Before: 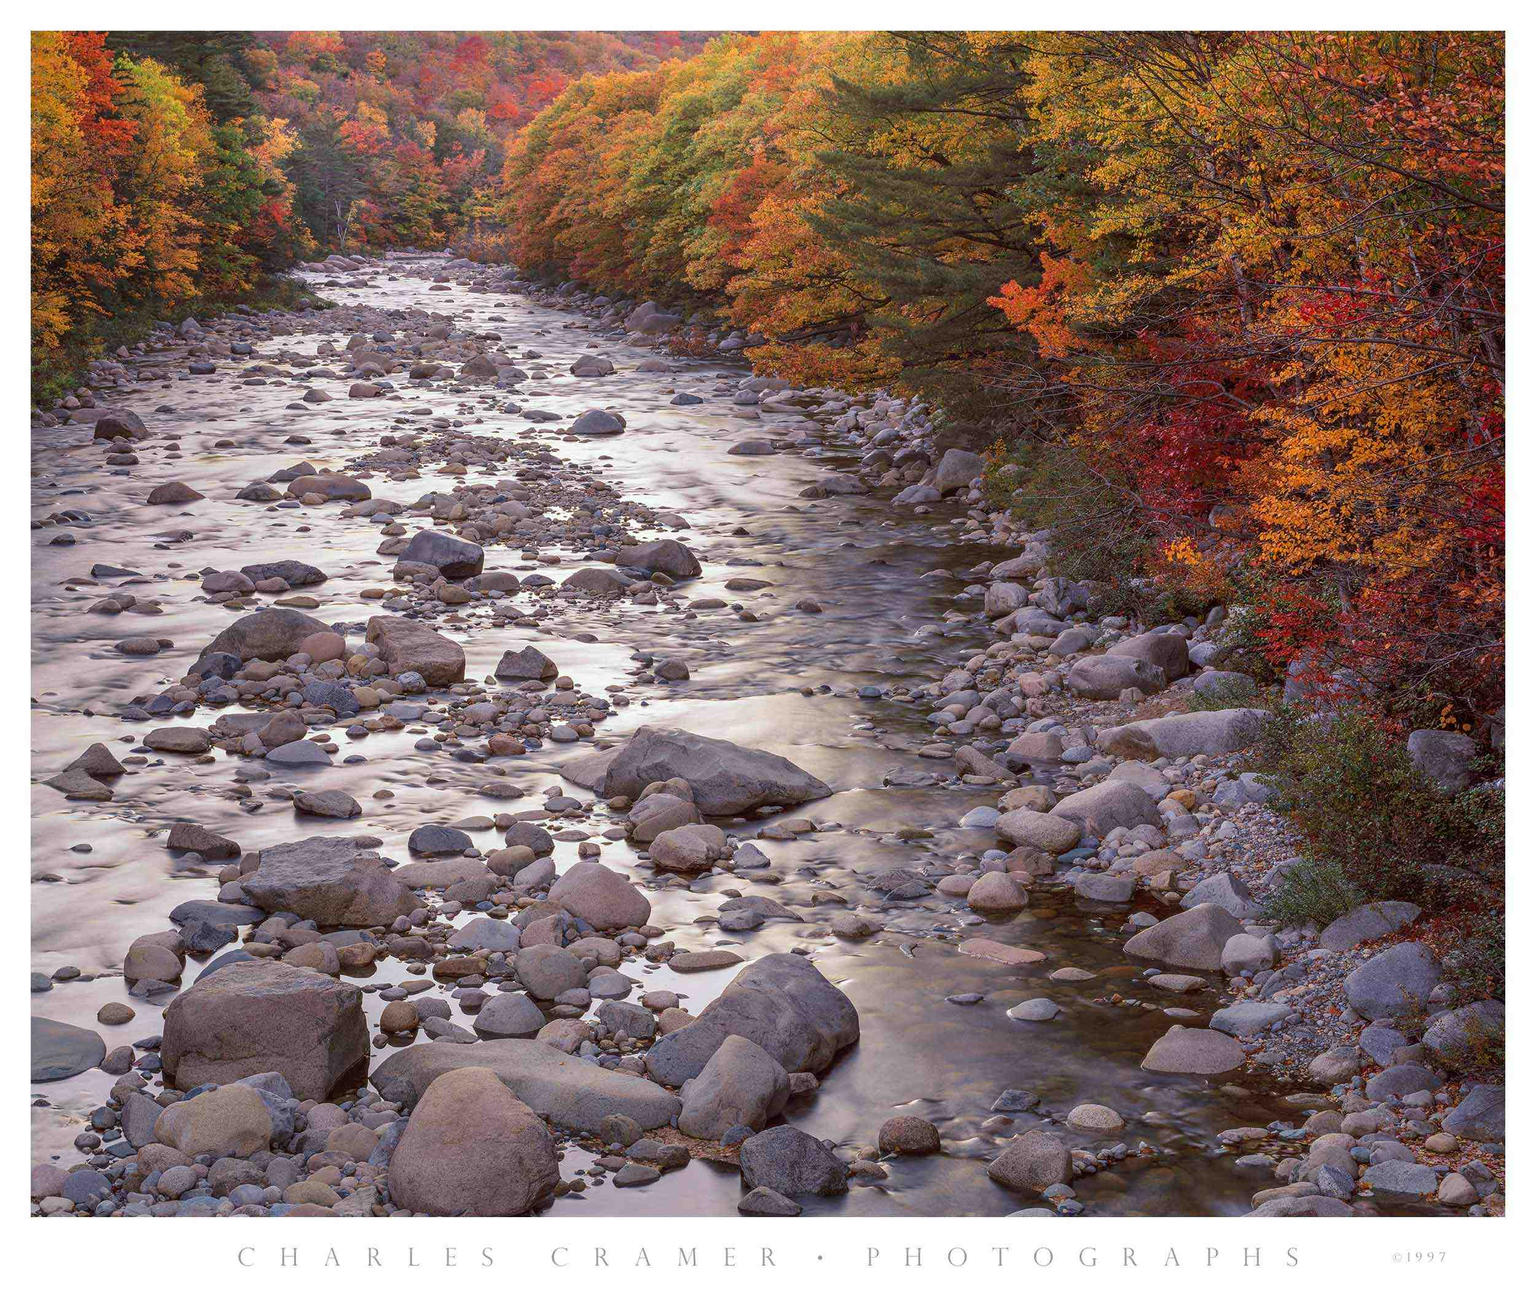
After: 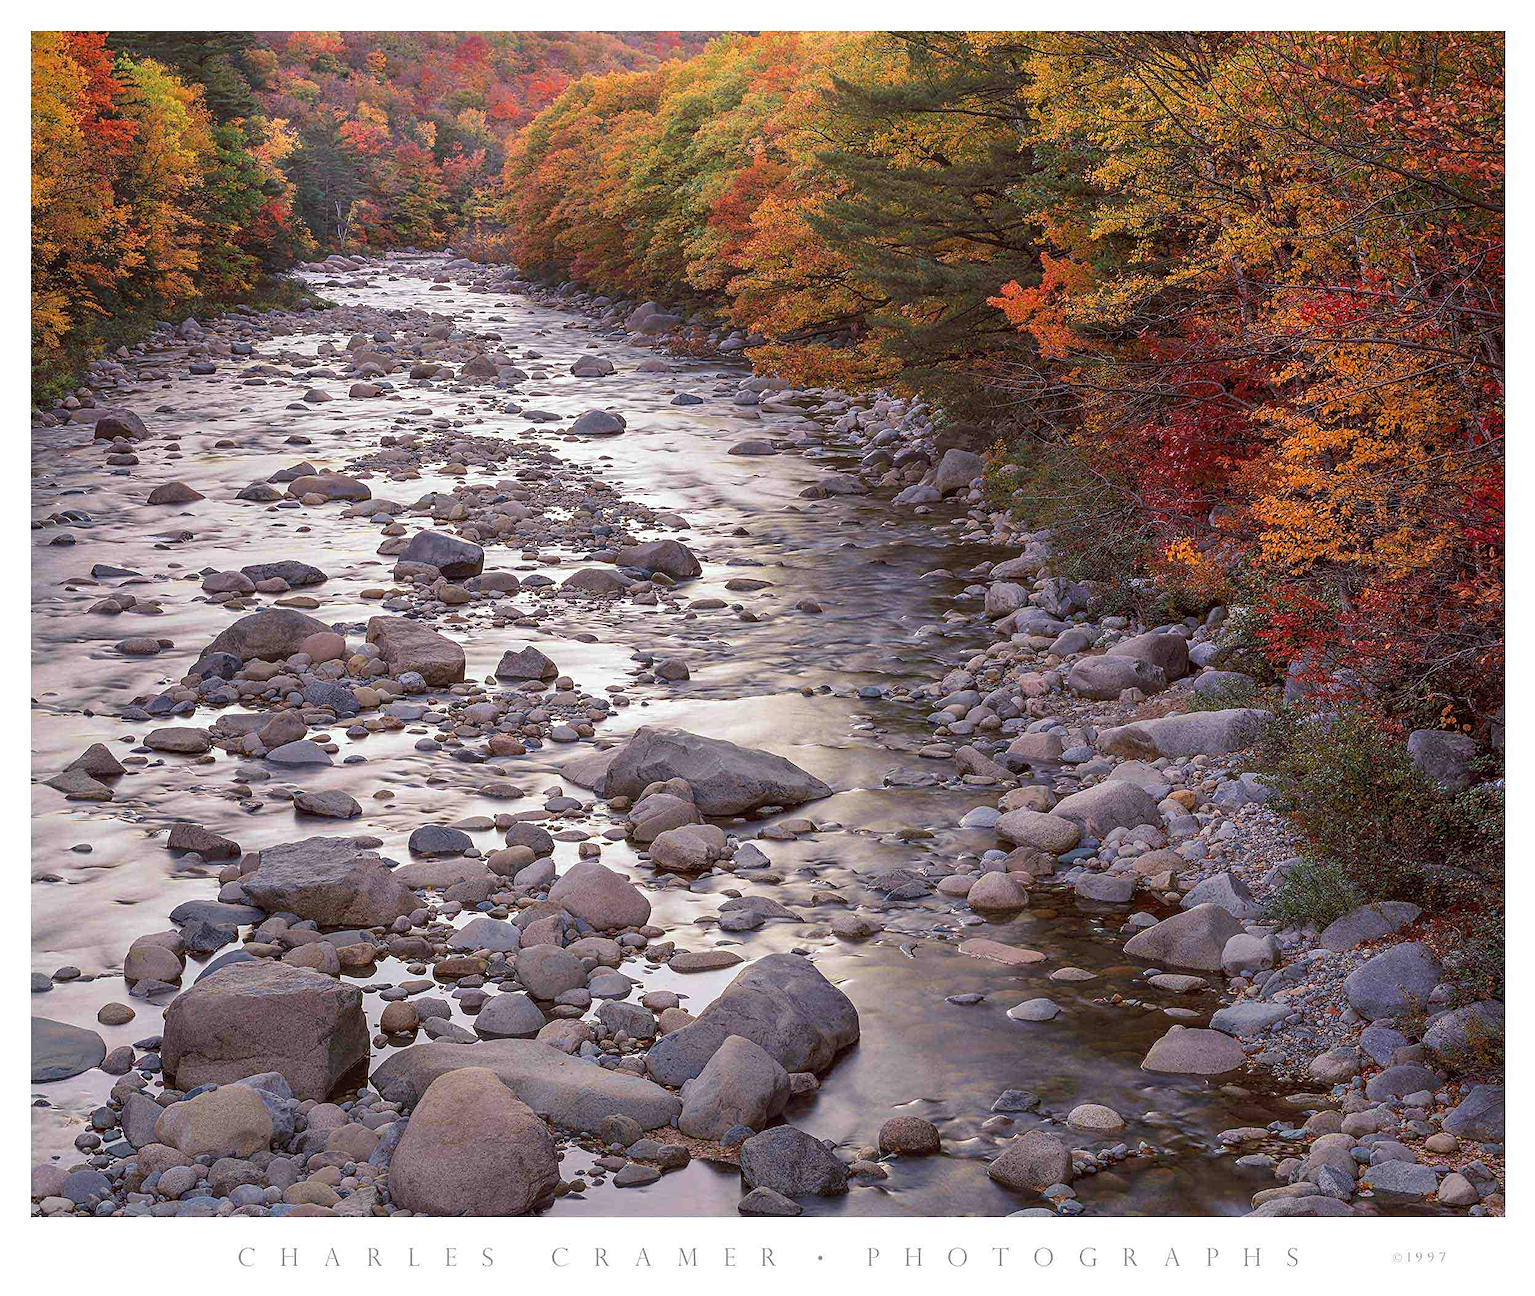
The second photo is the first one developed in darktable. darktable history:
sharpen: amount 0.491
color zones: curves: ch0 [(0.25, 0.5) (0.463, 0.627) (0.484, 0.637) (0.75, 0.5)]
